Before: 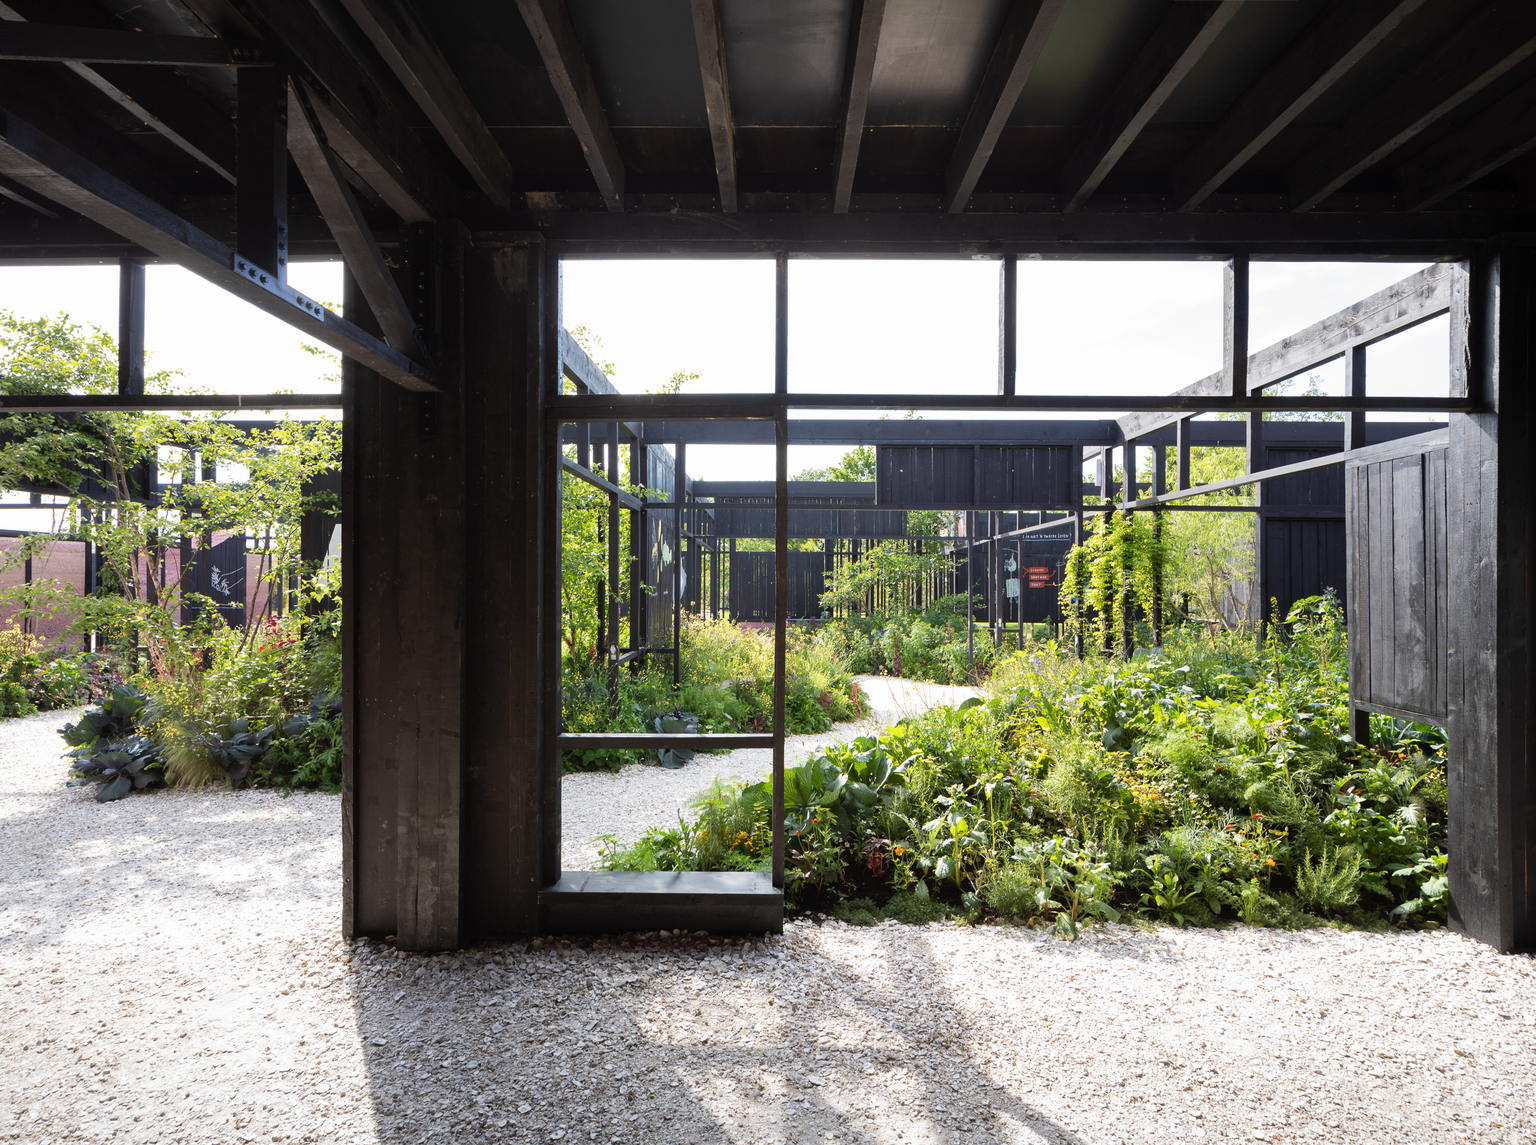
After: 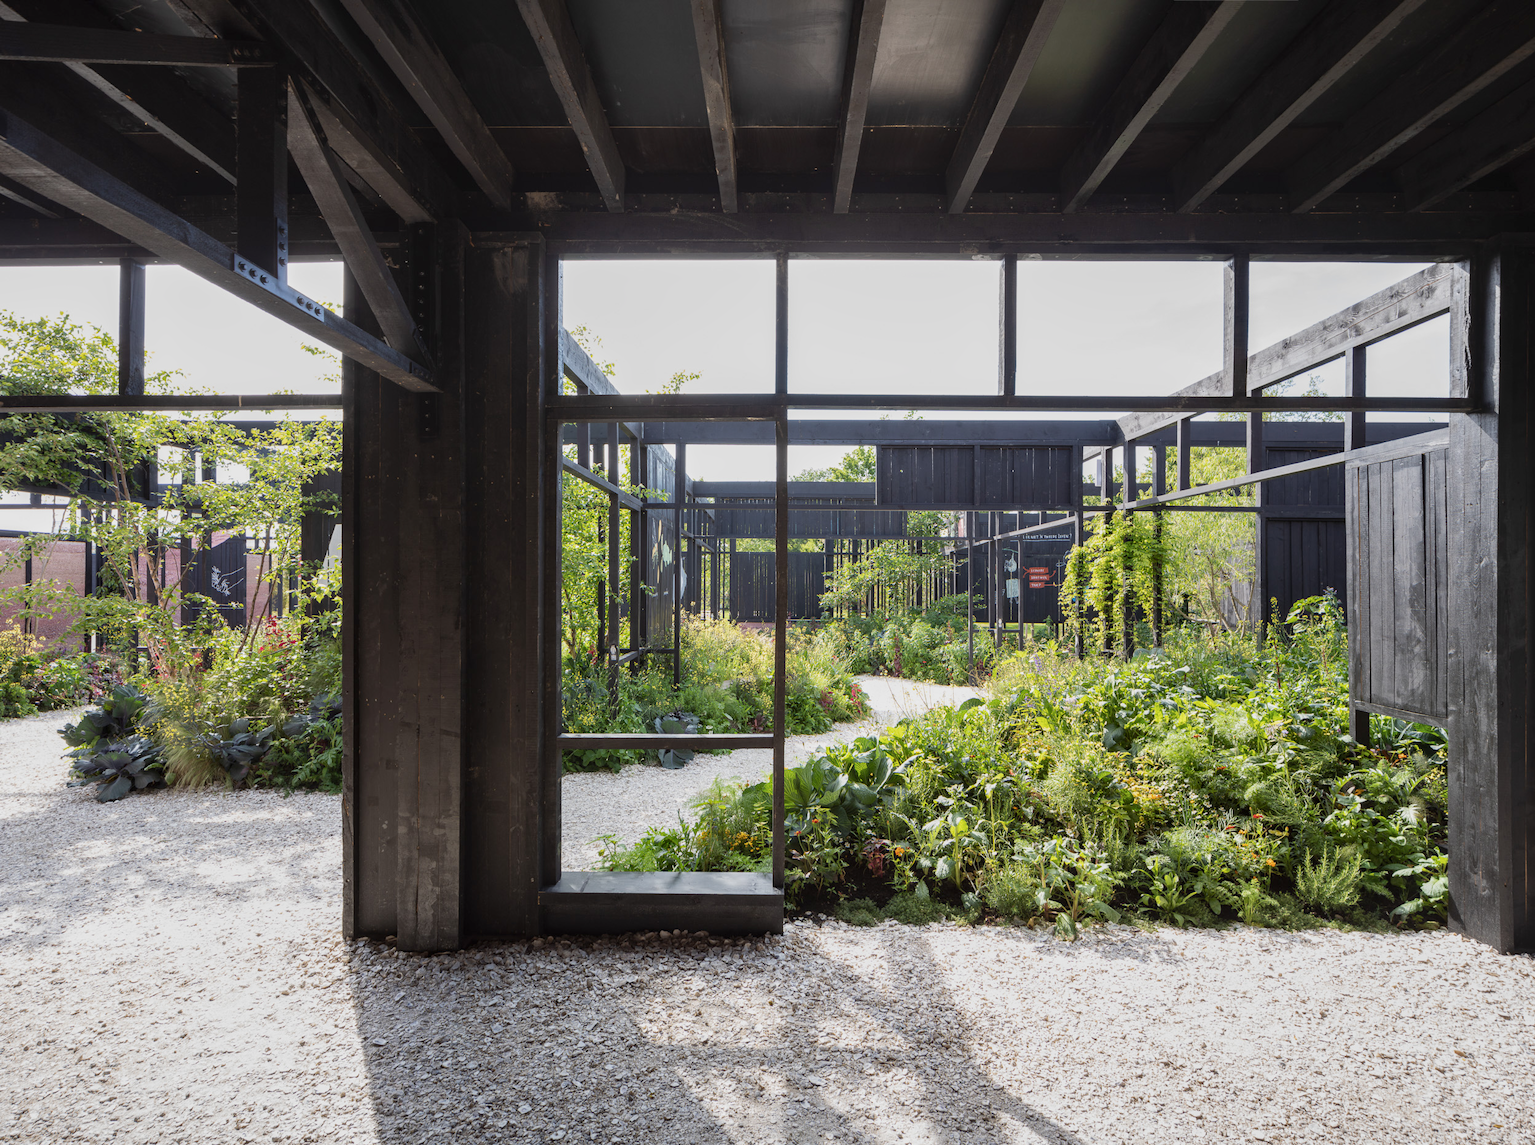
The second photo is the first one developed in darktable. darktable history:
local contrast: on, module defaults
color balance: contrast -15%
contrast brightness saturation: contrast -0.02, brightness -0.01, saturation 0.03
